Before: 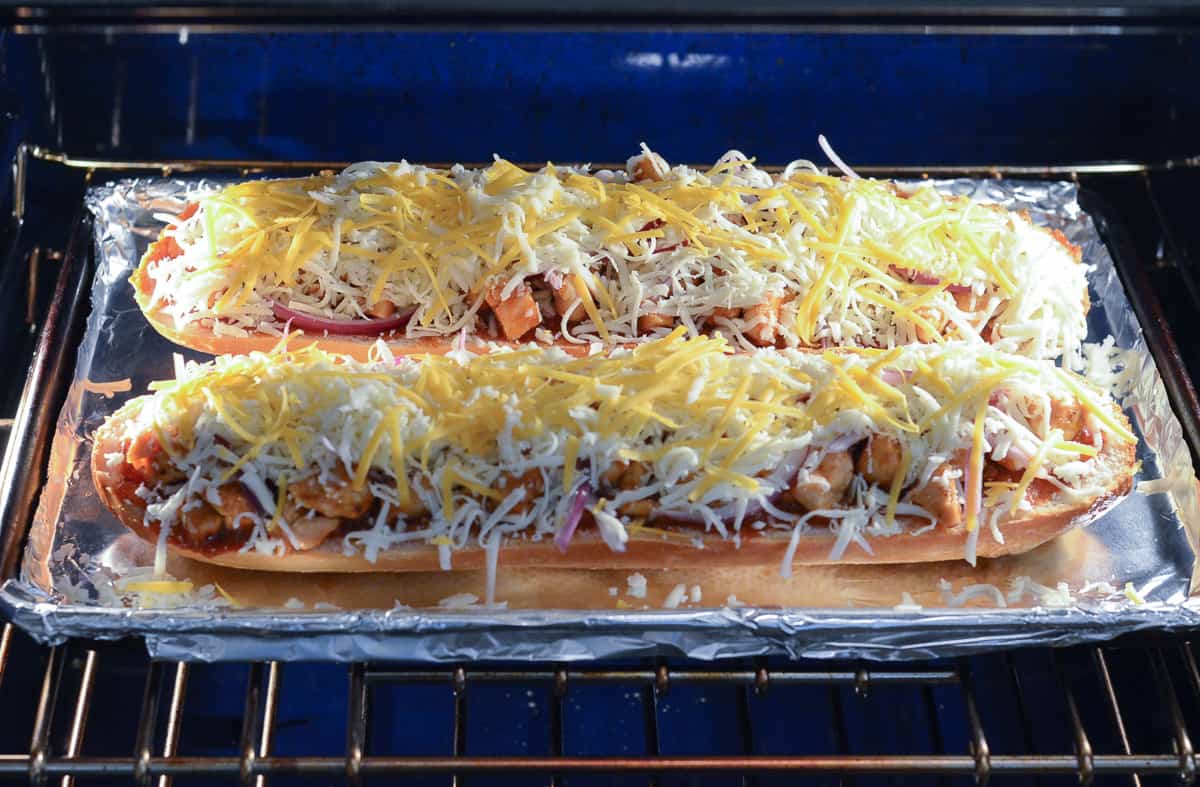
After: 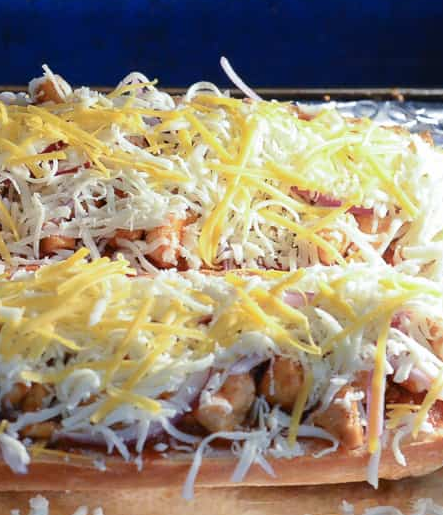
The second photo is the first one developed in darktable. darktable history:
crop and rotate: left 49.869%, top 10.119%, right 13.177%, bottom 24.353%
